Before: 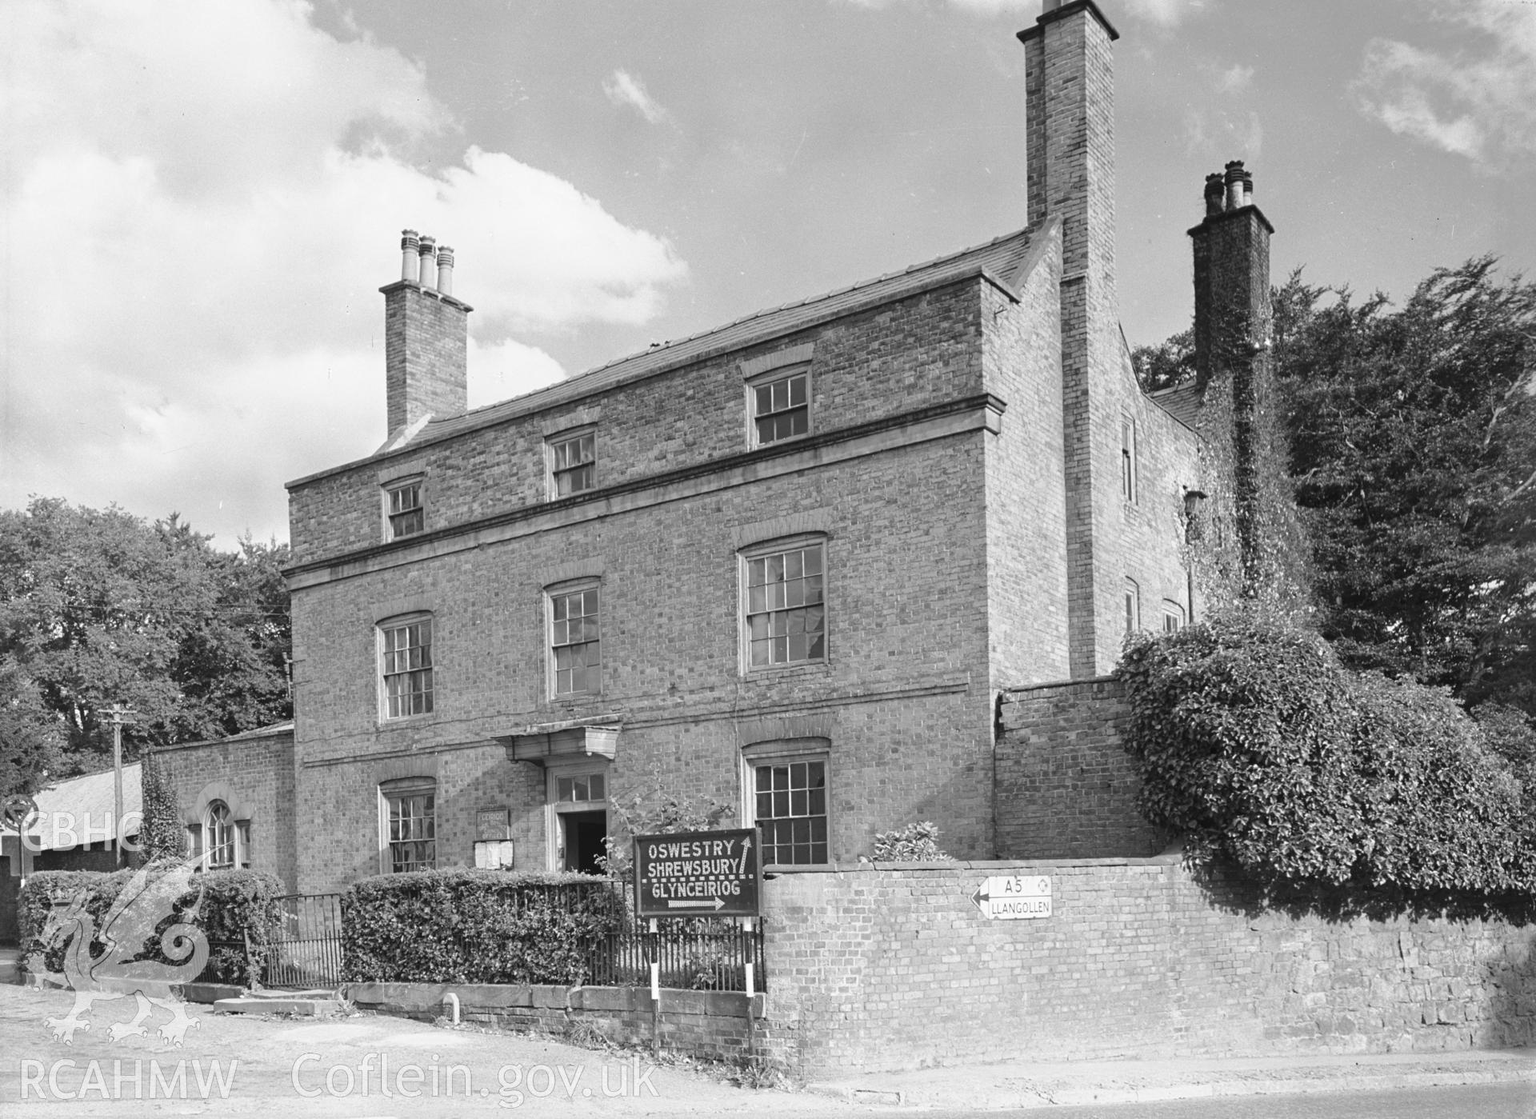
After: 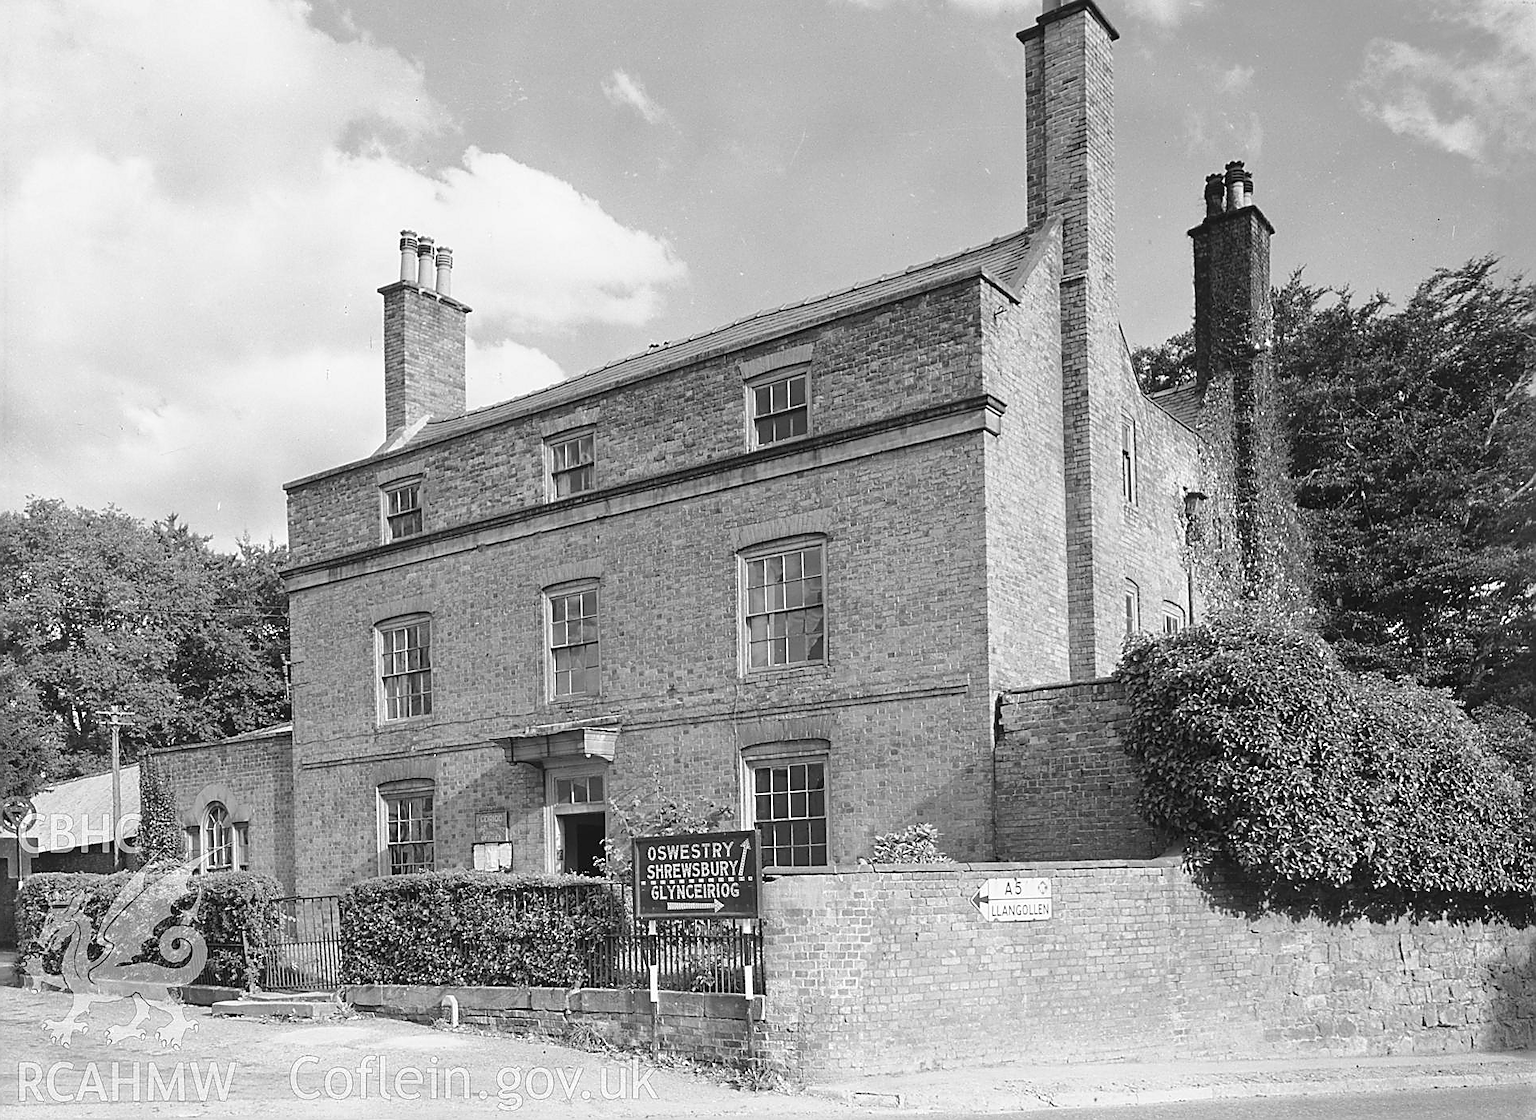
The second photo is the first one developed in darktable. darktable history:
sharpen: radius 1.412, amount 1.236, threshold 0.716
color balance rgb: perceptual saturation grading › global saturation 30.324%, global vibrance 10.052%
crop and rotate: left 0.197%, bottom 0.014%
